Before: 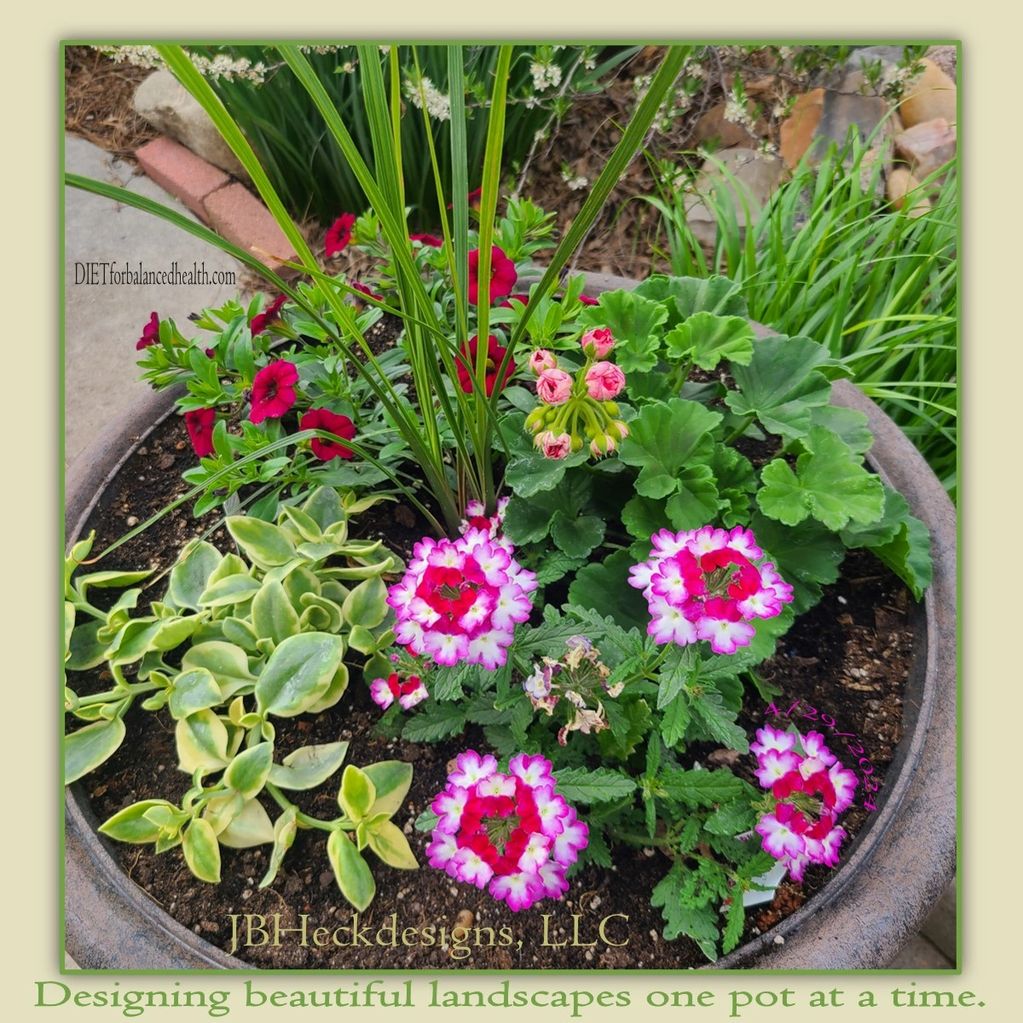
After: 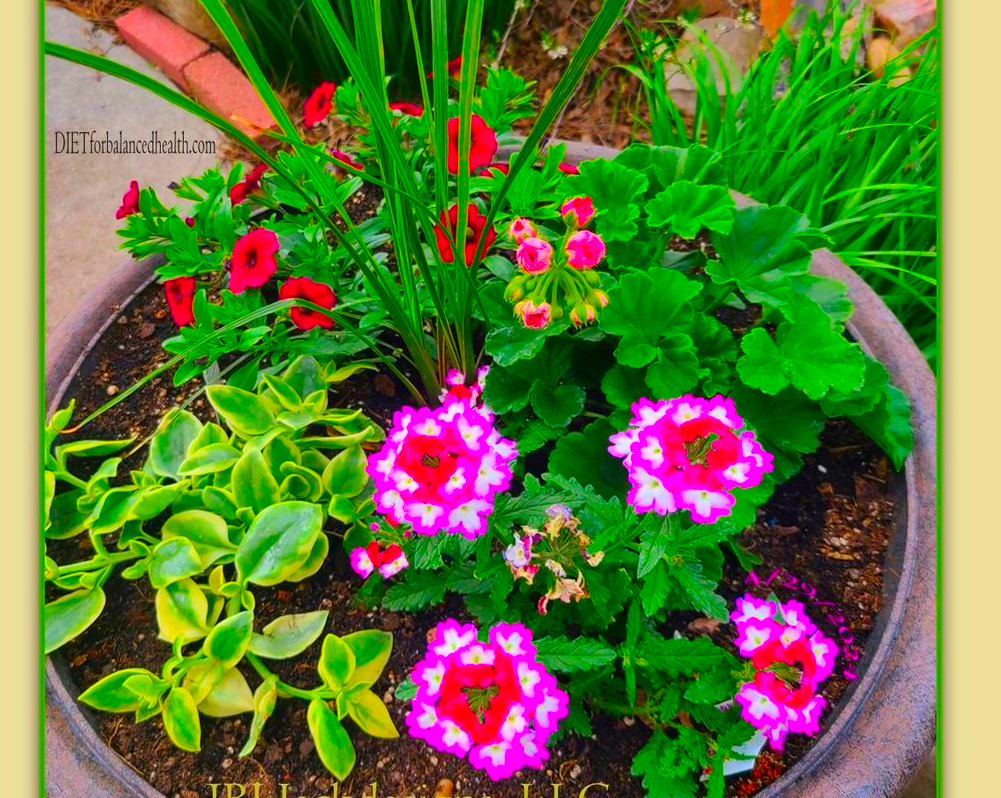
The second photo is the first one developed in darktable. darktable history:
crop and rotate: left 1.961%, top 12.889%, right 0.135%, bottom 9.03%
color correction: highlights a* 1.5, highlights b* -1.88, saturation 2.49
